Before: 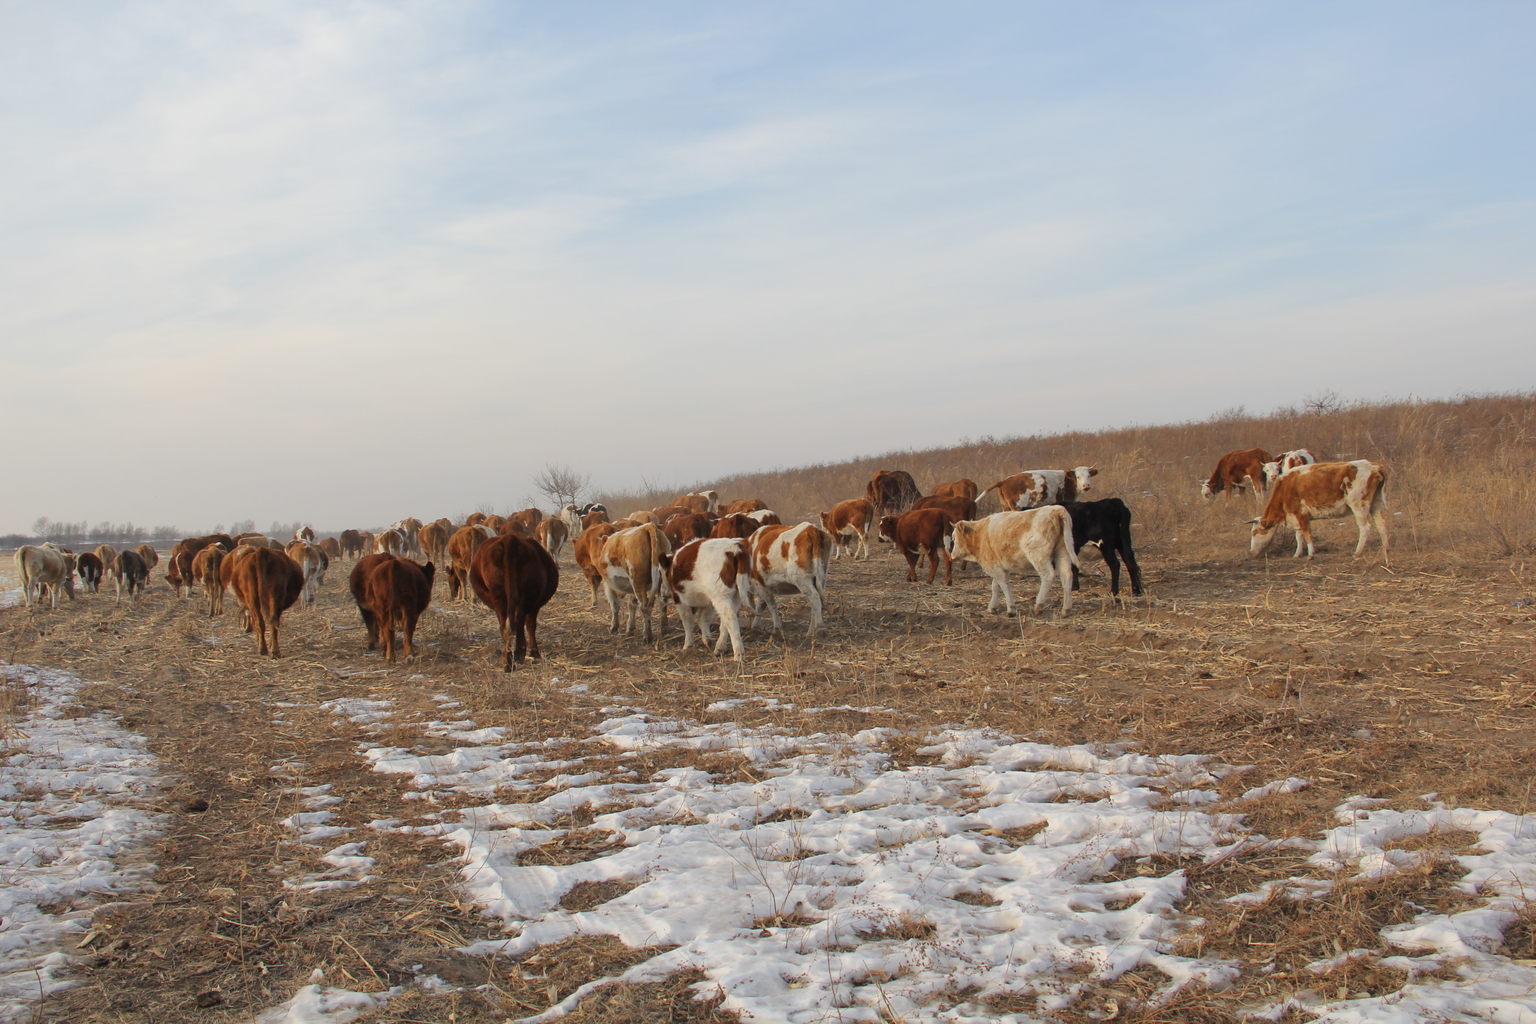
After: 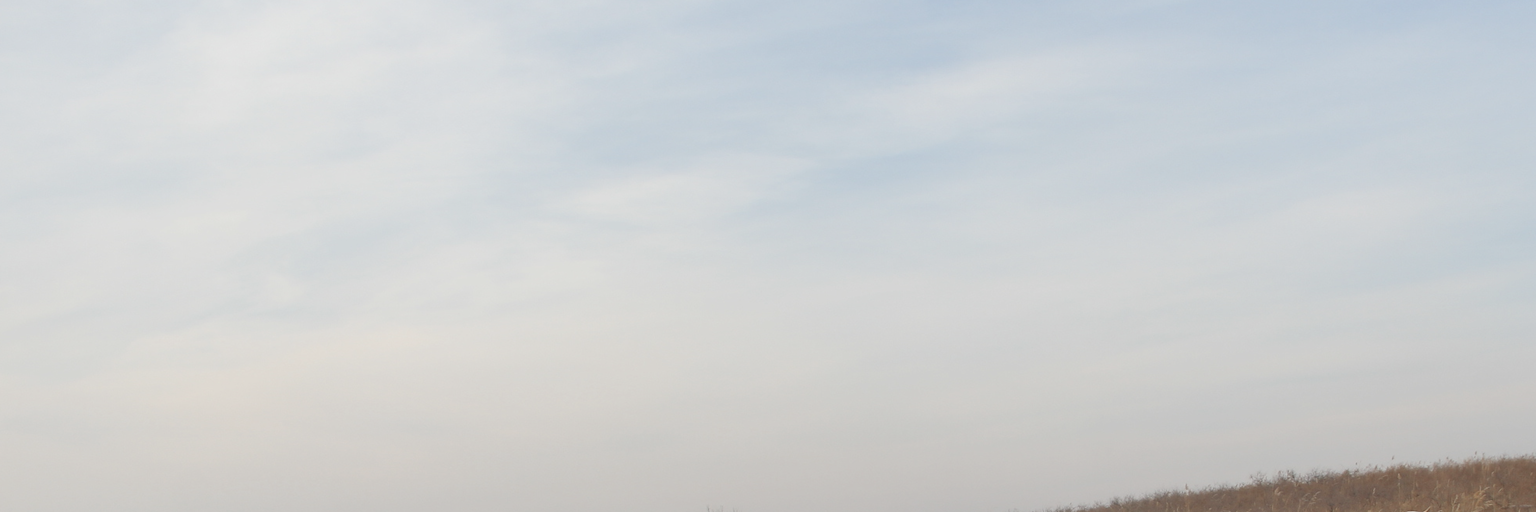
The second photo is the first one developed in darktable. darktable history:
crop: left 0.555%, top 7.629%, right 23.353%, bottom 54.273%
contrast brightness saturation: contrast 0.065, brightness -0.008, saturation -0.248
